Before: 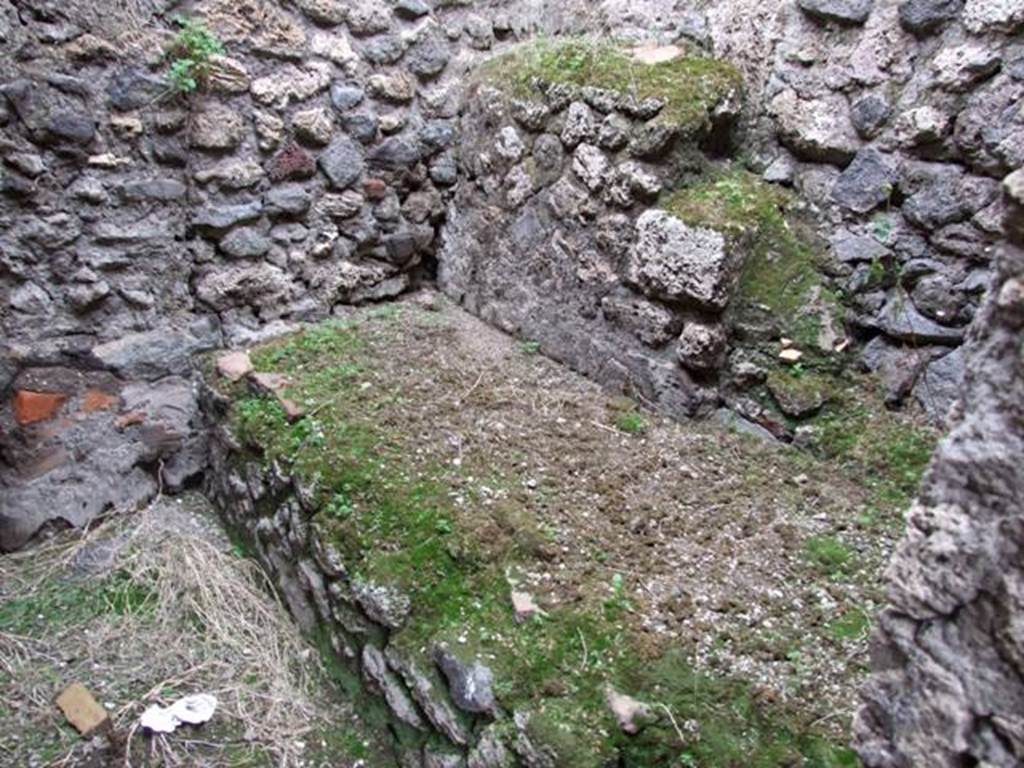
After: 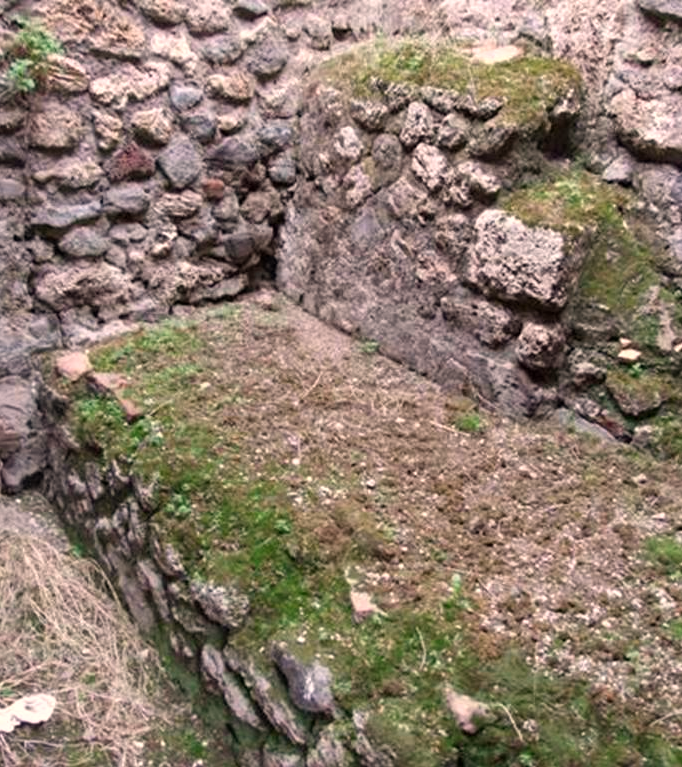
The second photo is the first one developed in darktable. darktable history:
crop and rotate: left 15.754%, right 17.579%
white balance: red 1.127, blue 0.943
